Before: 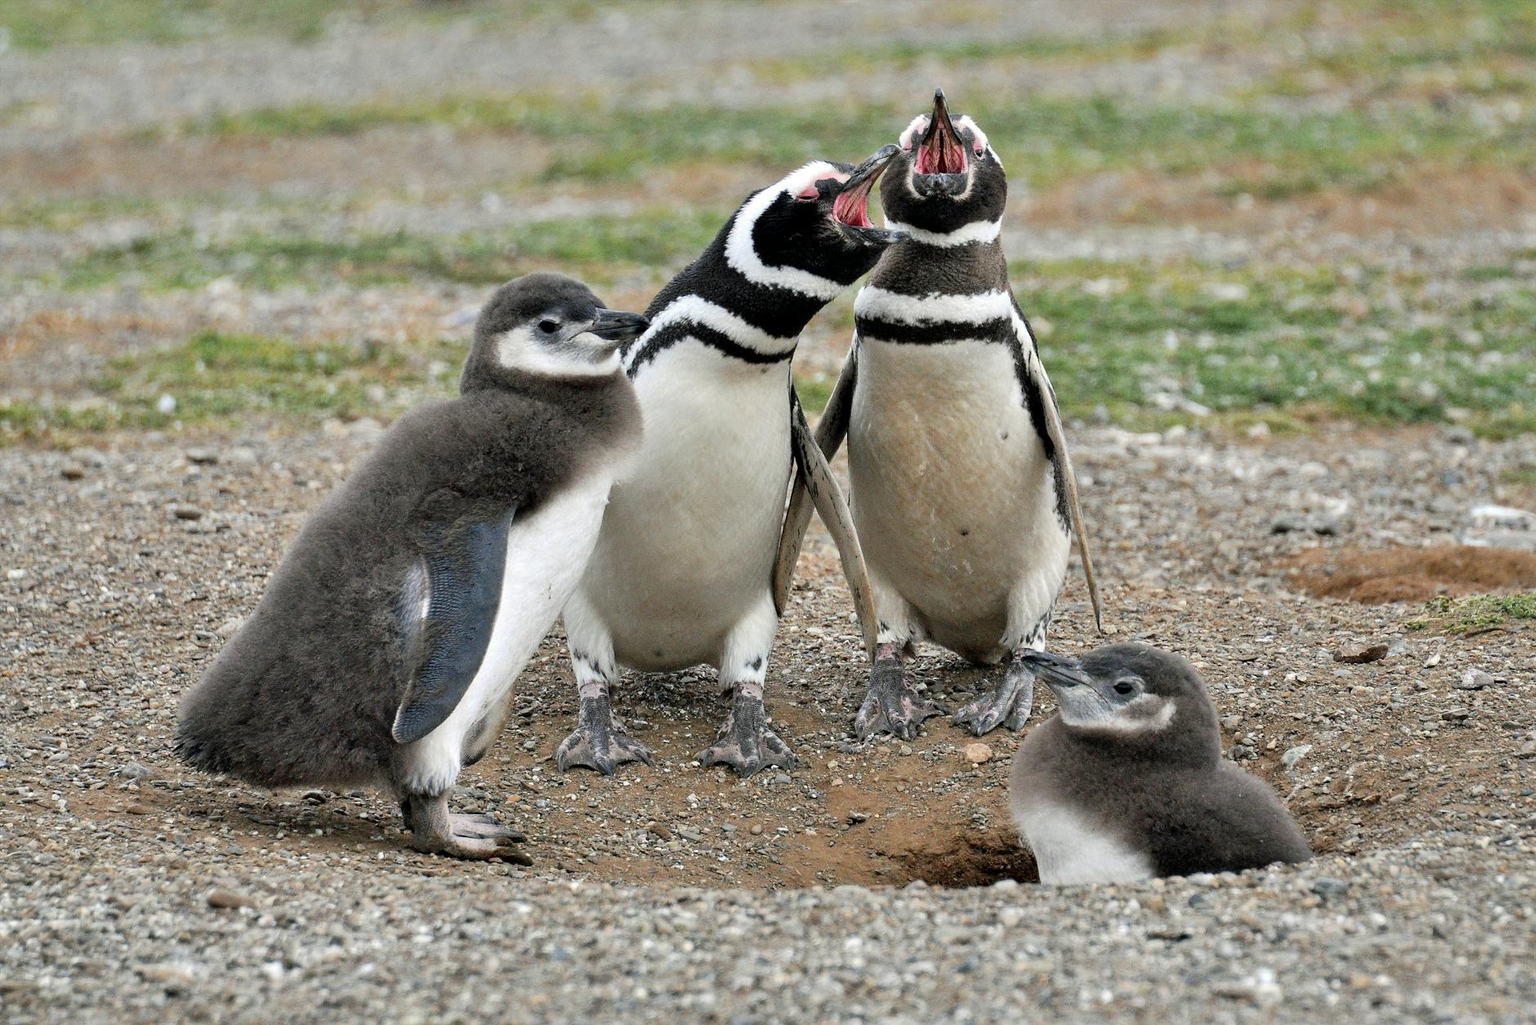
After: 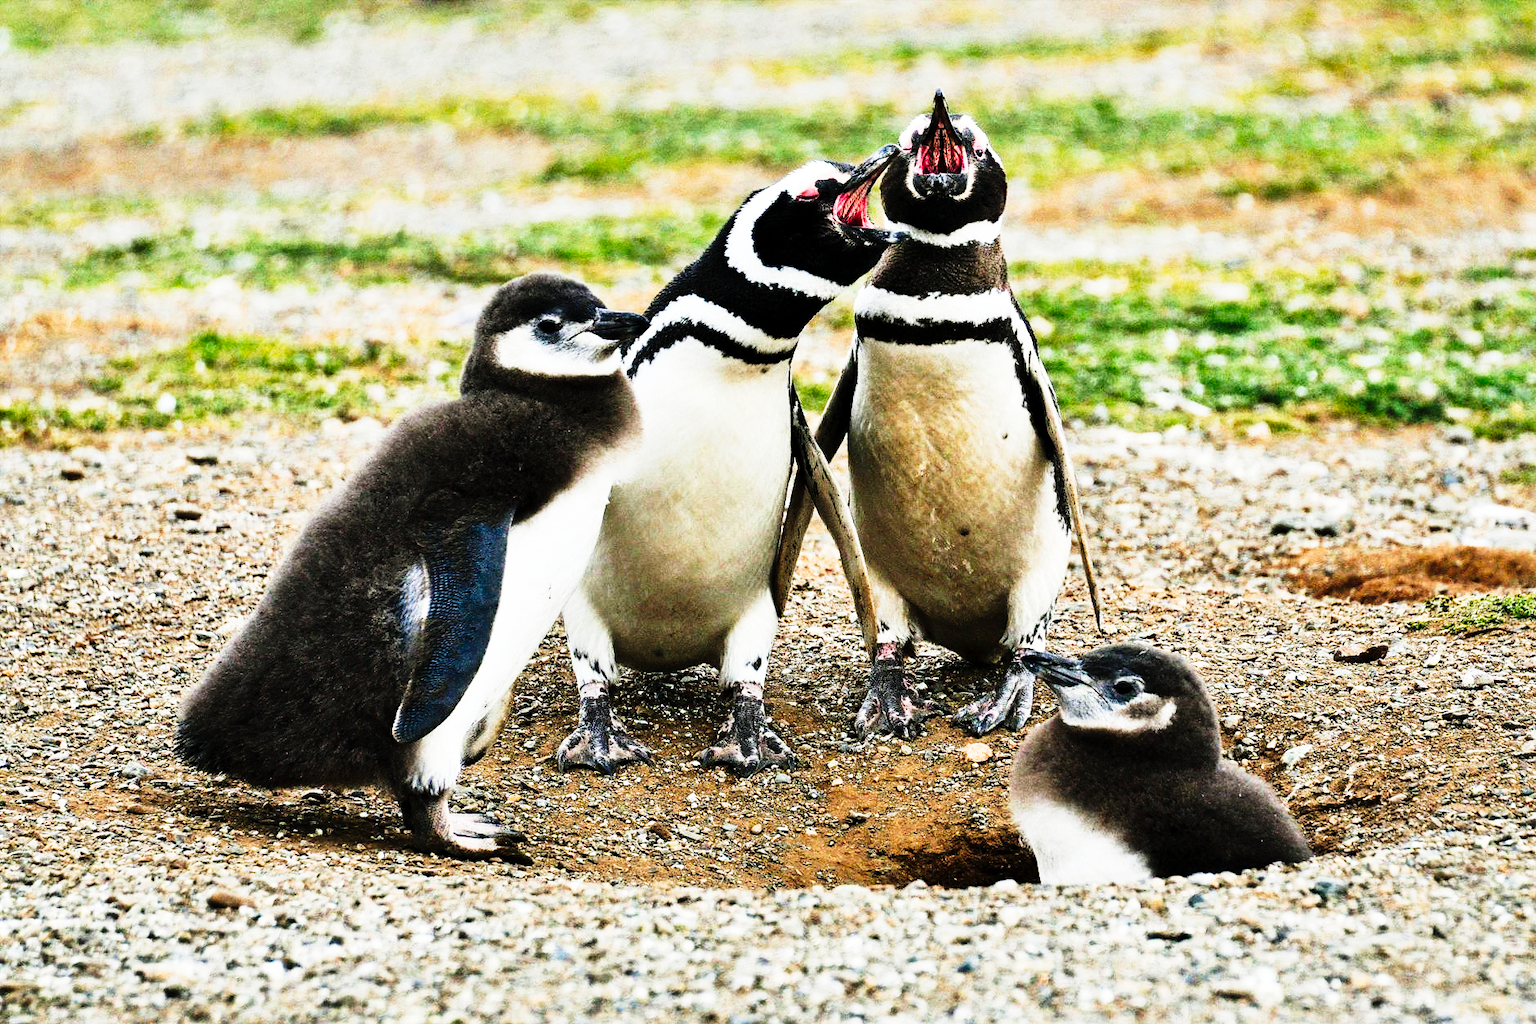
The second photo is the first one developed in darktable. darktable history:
contrast brightness saturation: contrast 0.14
velvia: on, module defaults
tone curve: curves: ch0 [(0, 0) (0.003, 0.001) (0.011, 0.005) (0.025, 0.009) (0.044, 0.014) (0.069, 0.018) (0.1, 0.025) (0.136, 0.029) (0.177, 0.042) (0.224, 0.064) (0.277, 0.107) (0.335, 0.182) (0.399, 0.3) (0.468, 0.462) (0.543, 0.639) (0.623, 0.802) (0.709, 0.916) (0.801, 0.963) (0.898, 0.988) (1, 1)], preserve colors none
